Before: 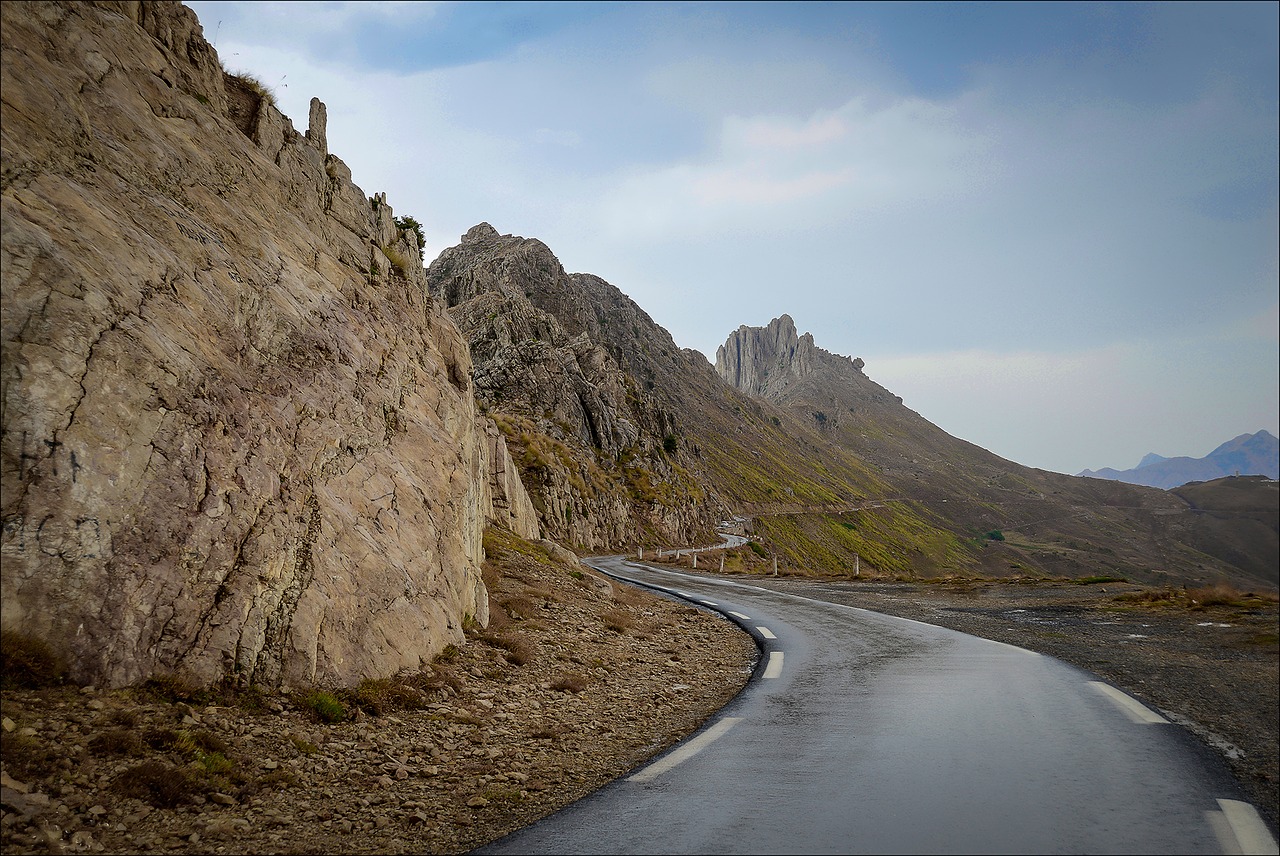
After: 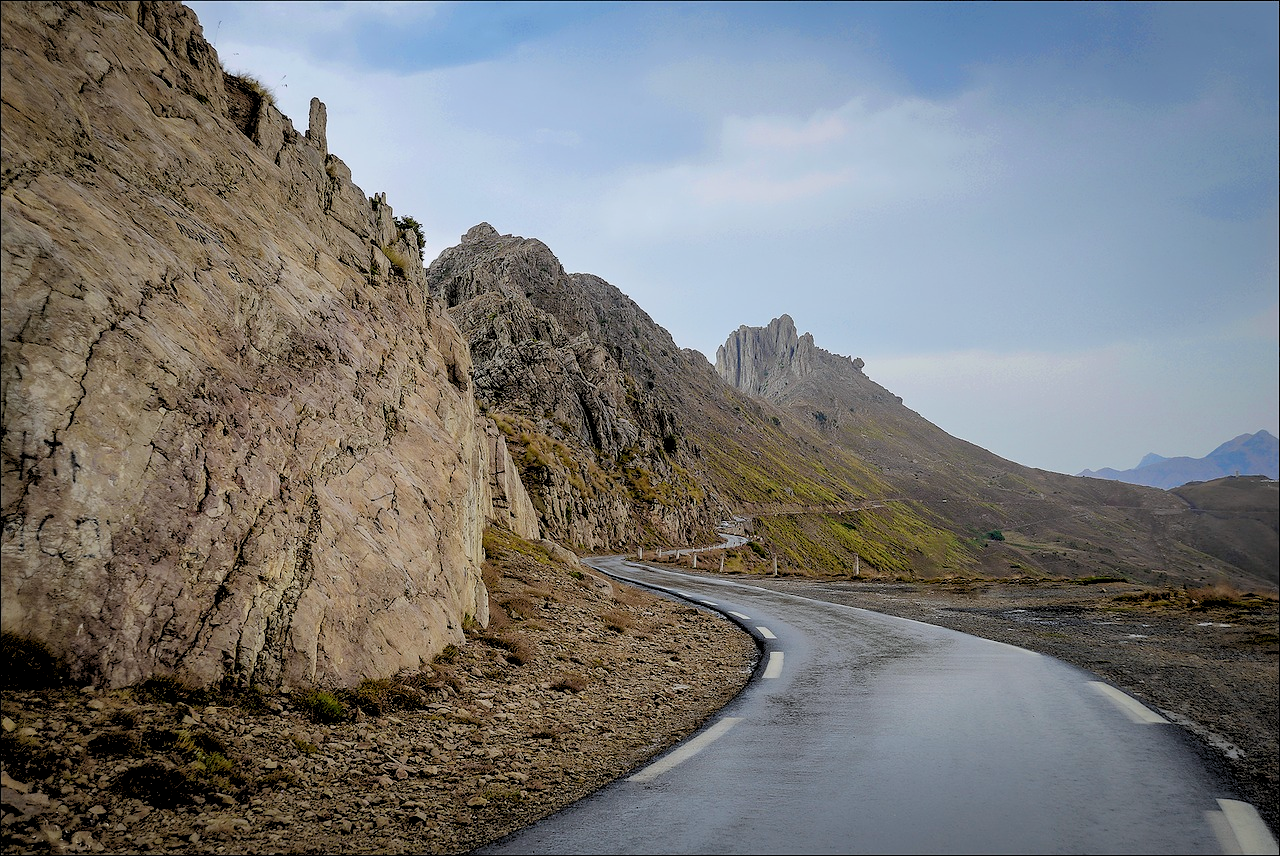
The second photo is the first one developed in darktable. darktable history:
rgb levels: preserve colors sum RGB, levels [[0.038, 0.433, 0.934], [0, 0.5, 1], [0, 0.5, 1]]
local contrast: mode bilateral grid, contrast 20, coarseness 50, detail 120%, midtone range 0.2
white balance: red 0.983, blue 1.036
